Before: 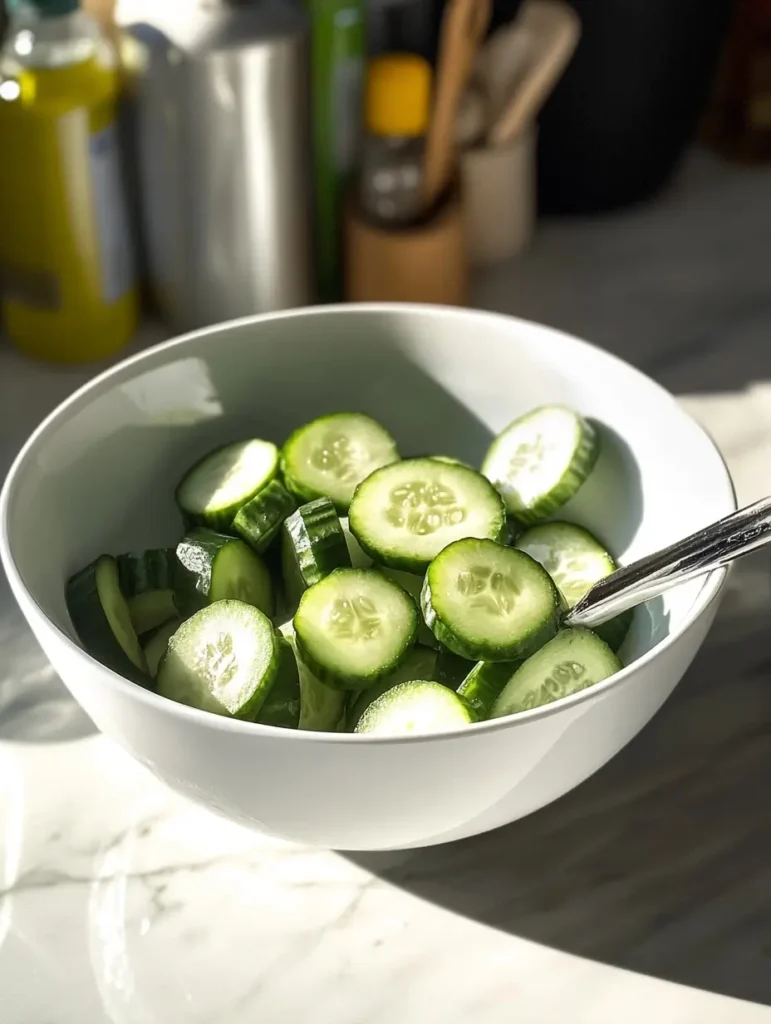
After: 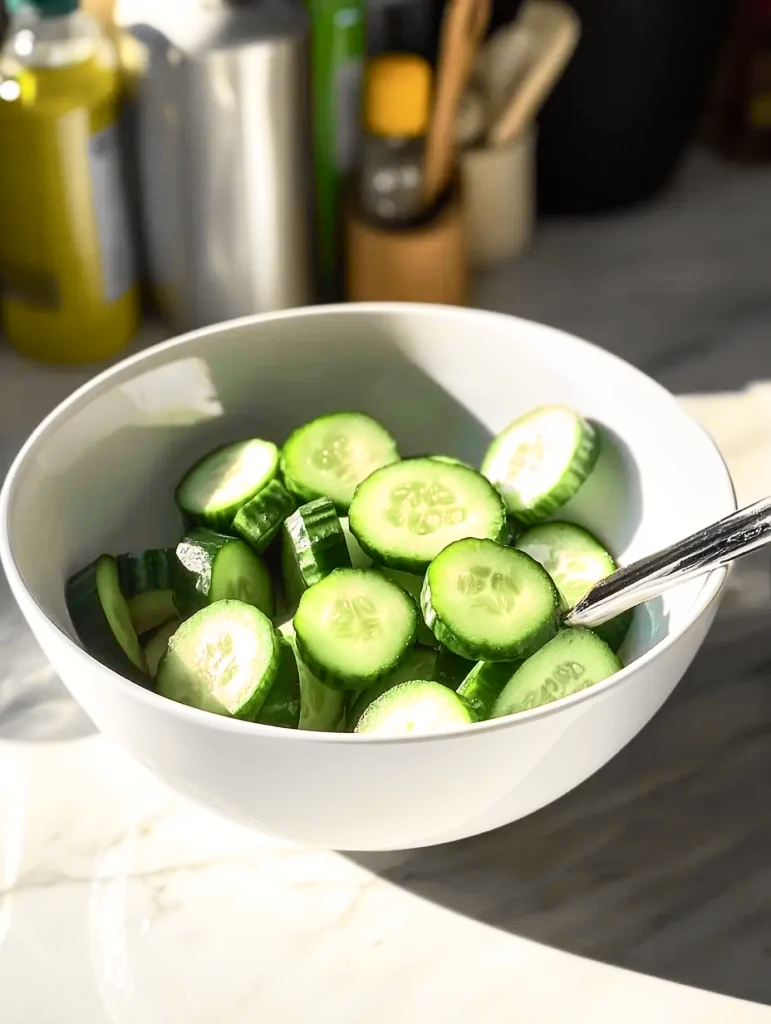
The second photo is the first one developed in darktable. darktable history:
tone curve: curves: ch0 [(0, 0) (0.055, 0.057) (0.258, 0.307) (0.434, 0.543) (0.517, 0.657) (0.745, 0.874) (1, 1)]; ch1 [(0, 0) (0.346, 0.307) (0.418, 0.383) (0.46, 0.439) (0.482, 0.493) (0.502, 0.503) (0.517, 0.514) (0.55, 0.561) (0.588, 0.603) (0.646, 0.688) (1, 1)]; ch2 [(0, 0) (0.346, 0.34) (0.431, 0.45) (0.485, 0.499) (0.5, 0.503) (0.527, 0.525) (0.545, 0.562) (0.679, 0.706) (1, 1)], color space Lab, independent channels, preserve colors none
